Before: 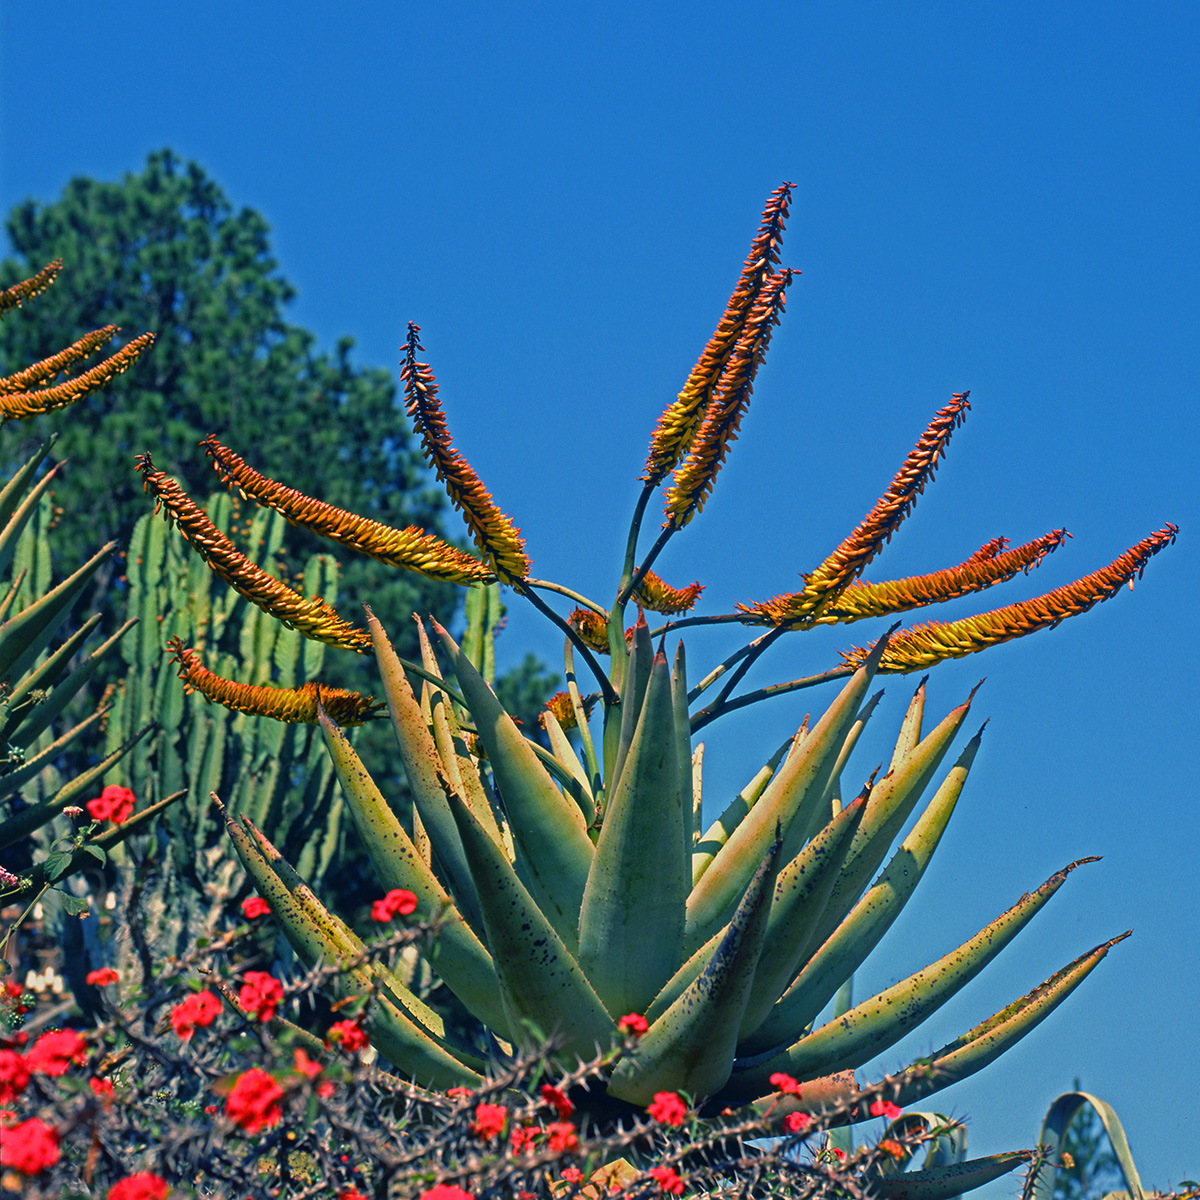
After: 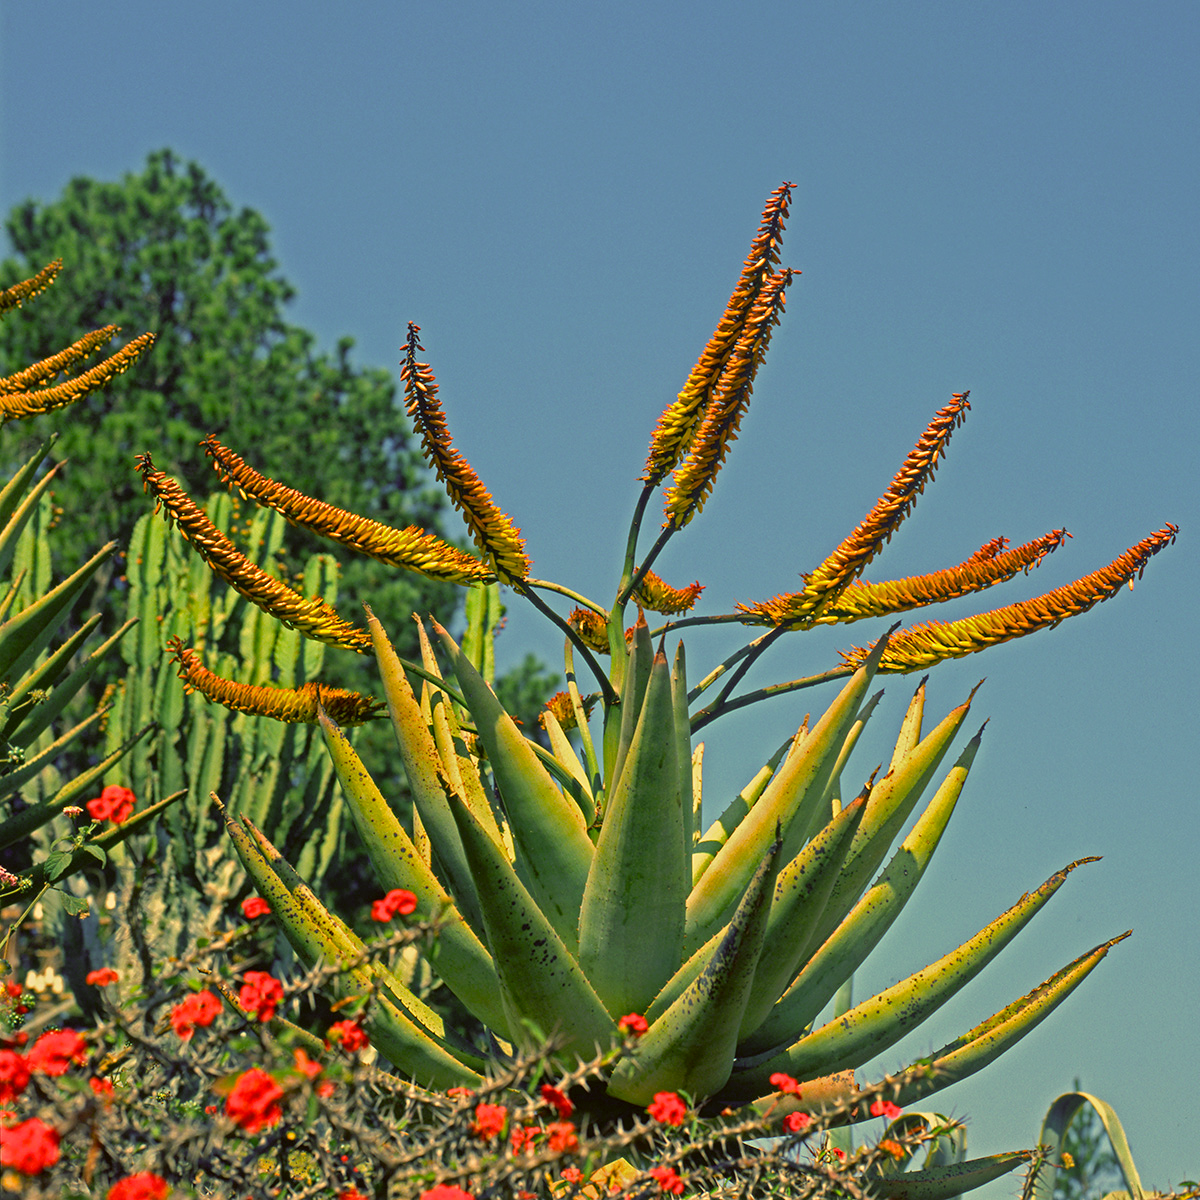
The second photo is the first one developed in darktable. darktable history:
color correction: highlights a* 0.119, highlights b* 29.27, shadows a* -0.282, shadows b* 21.84
